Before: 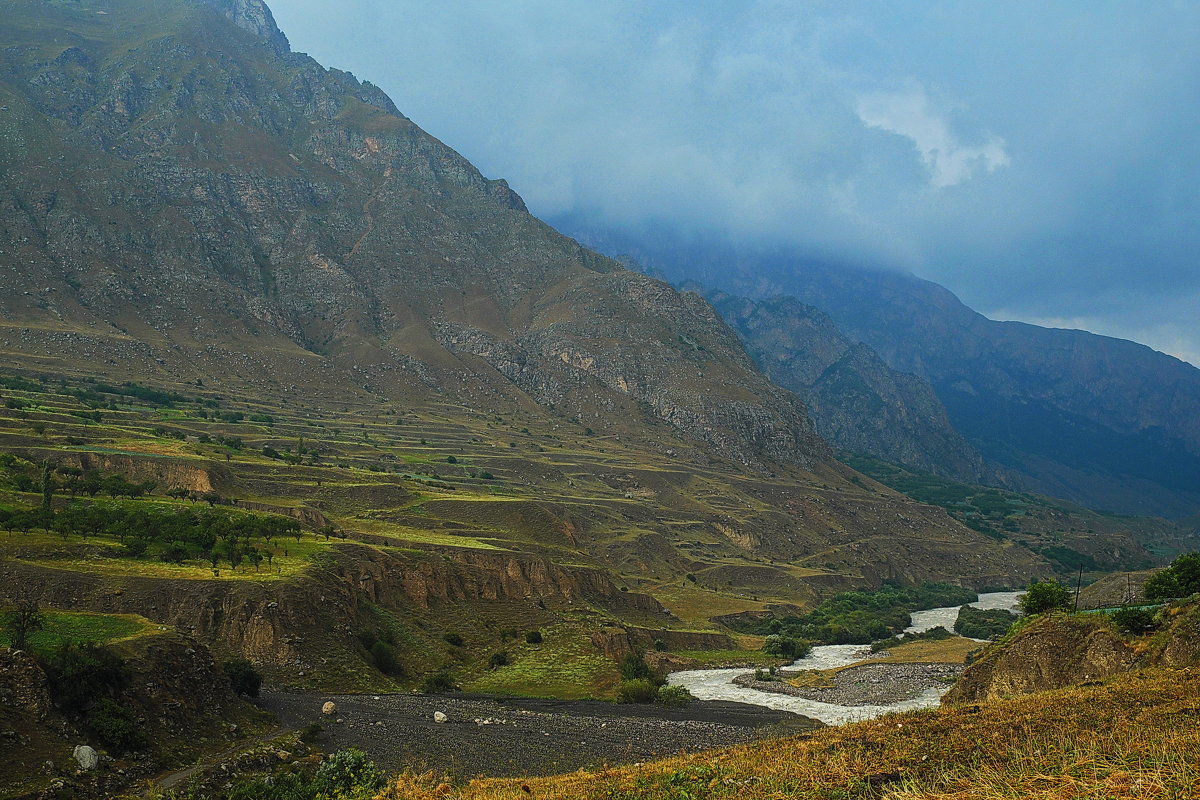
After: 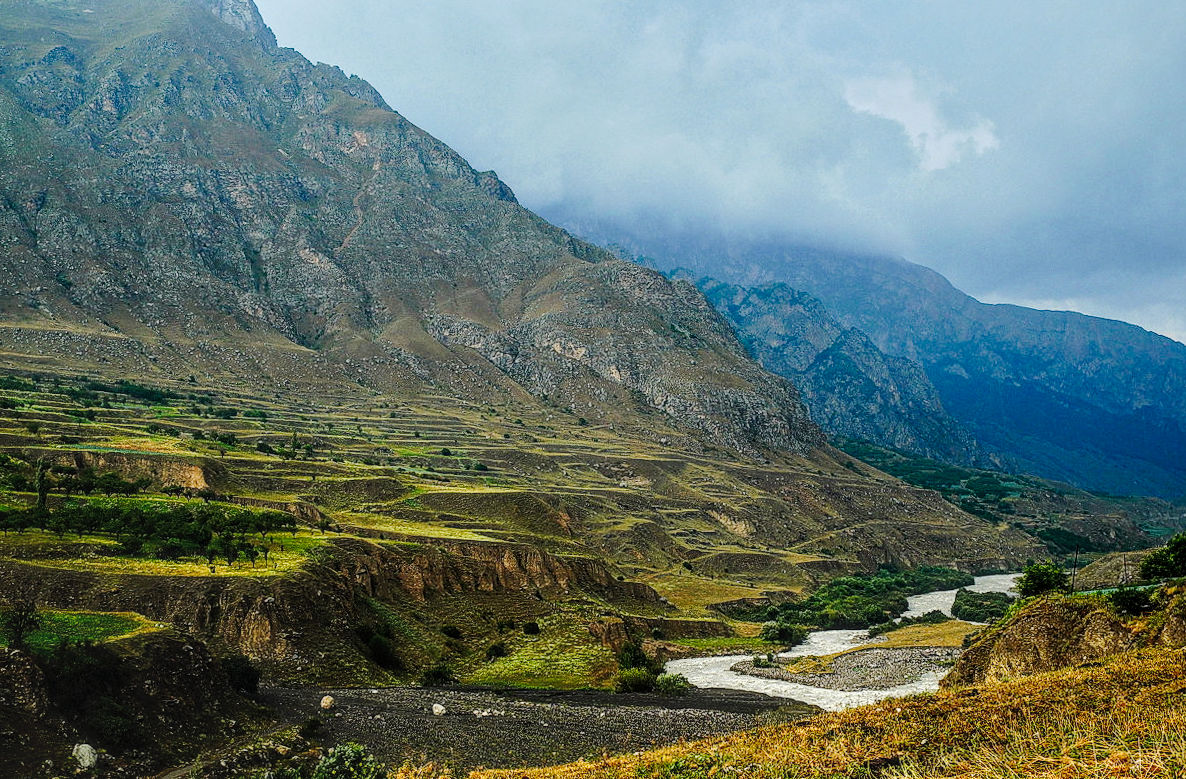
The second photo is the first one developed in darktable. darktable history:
tone curve: curves: ch0 [(0, 0) (0.003, 0.058) (0.011, 0.061) (0.025, 0.065) (0.044, 0.076) (0.069, 0.083) (0.1, 0.09) (0.136, 0.102) (0.177, 0.145) (0.224, 0.196) (0.277, 0.278) (0.335, 0.375) (0.399, 0.486) (0.468, 0.578) (0.543, 0.651) (0.623, 0.717) (0.709, 0.783) (0.801, 0.838) (0.898, 0.91) (1, 1)], preserve colors none
local contrast: detail 150%
rotate and perspective: rotation -1°, crop left 0.011, crop right 0.989, crop top 0.025, crop bottom 0.975
